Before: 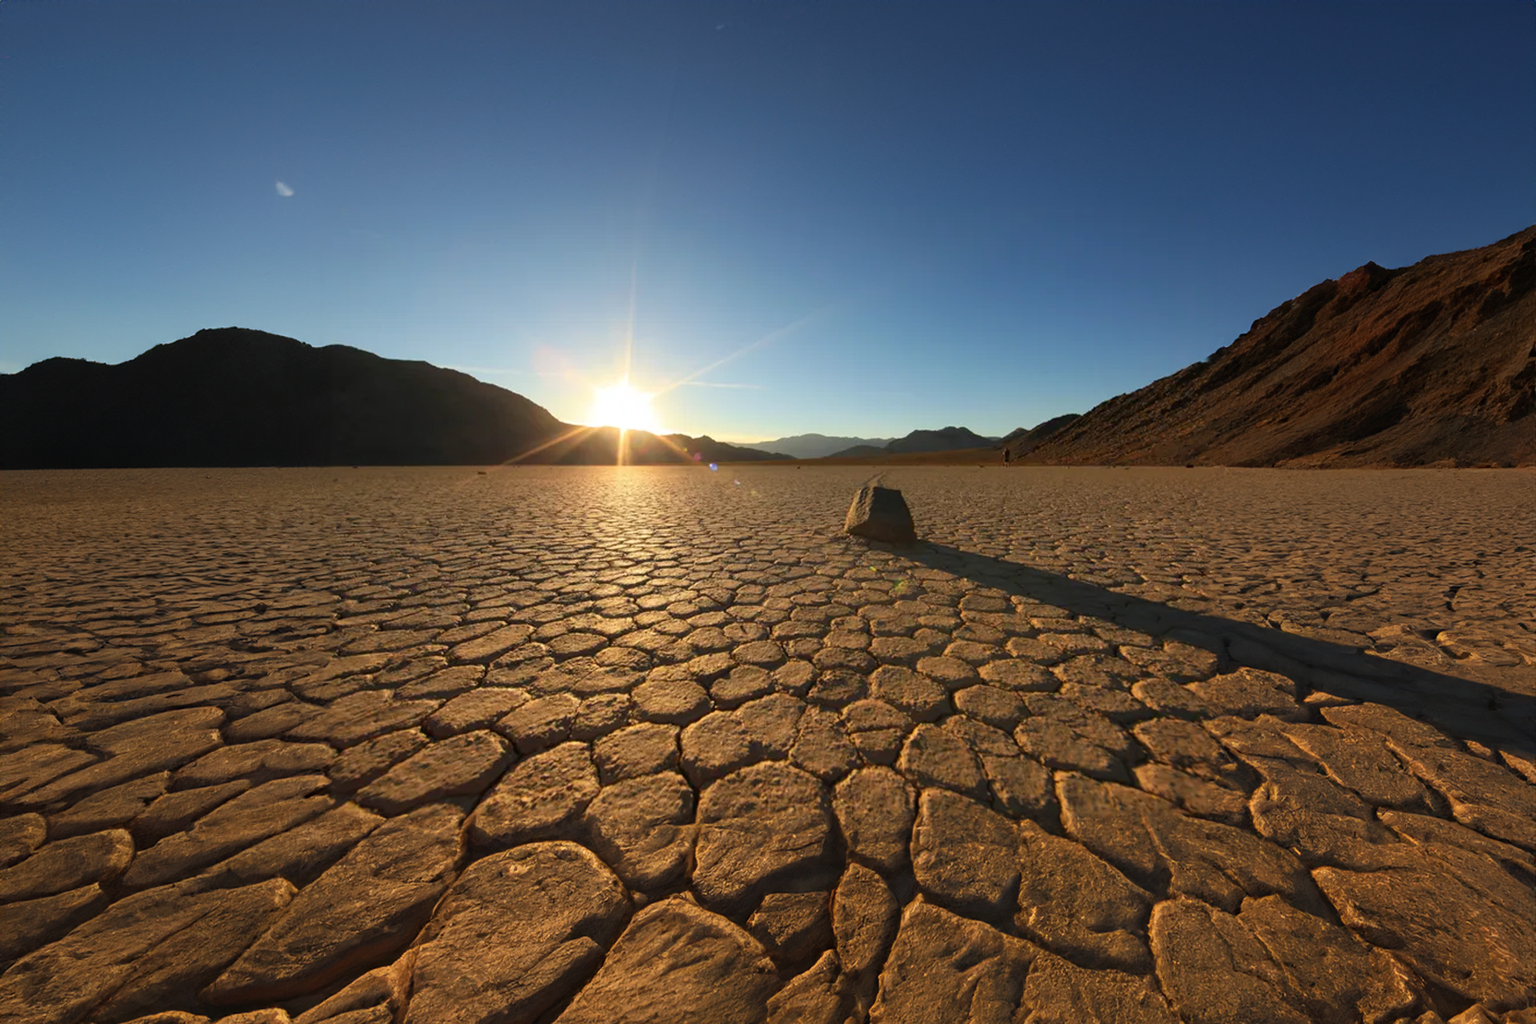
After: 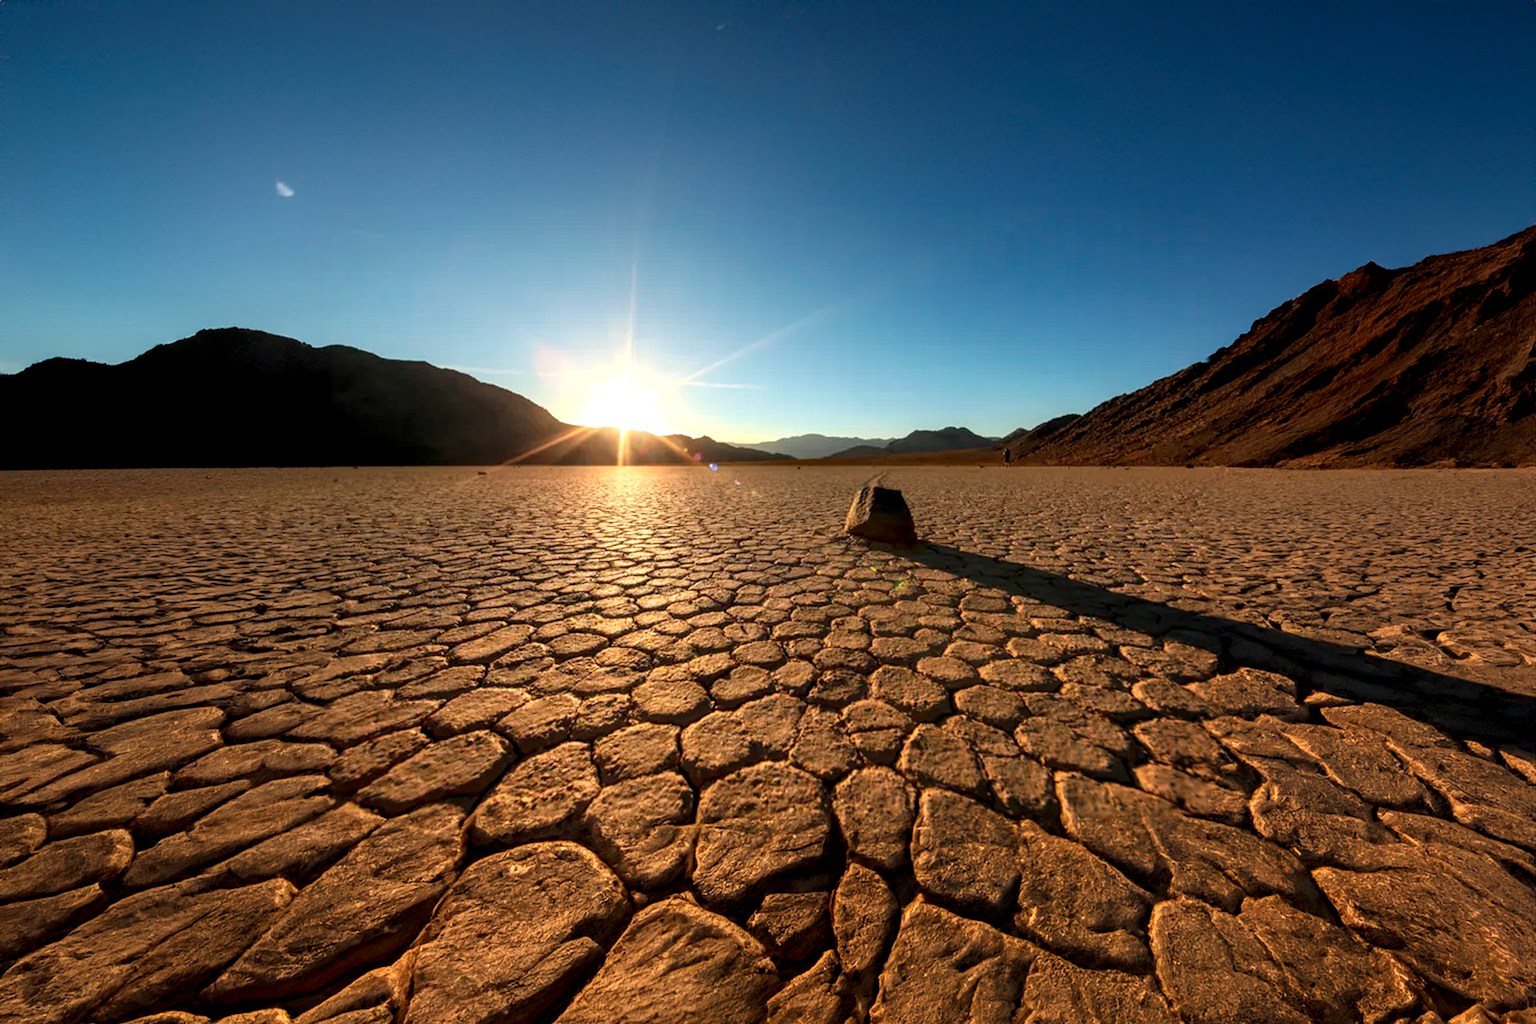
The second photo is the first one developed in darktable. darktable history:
local contrast: detail 154%
